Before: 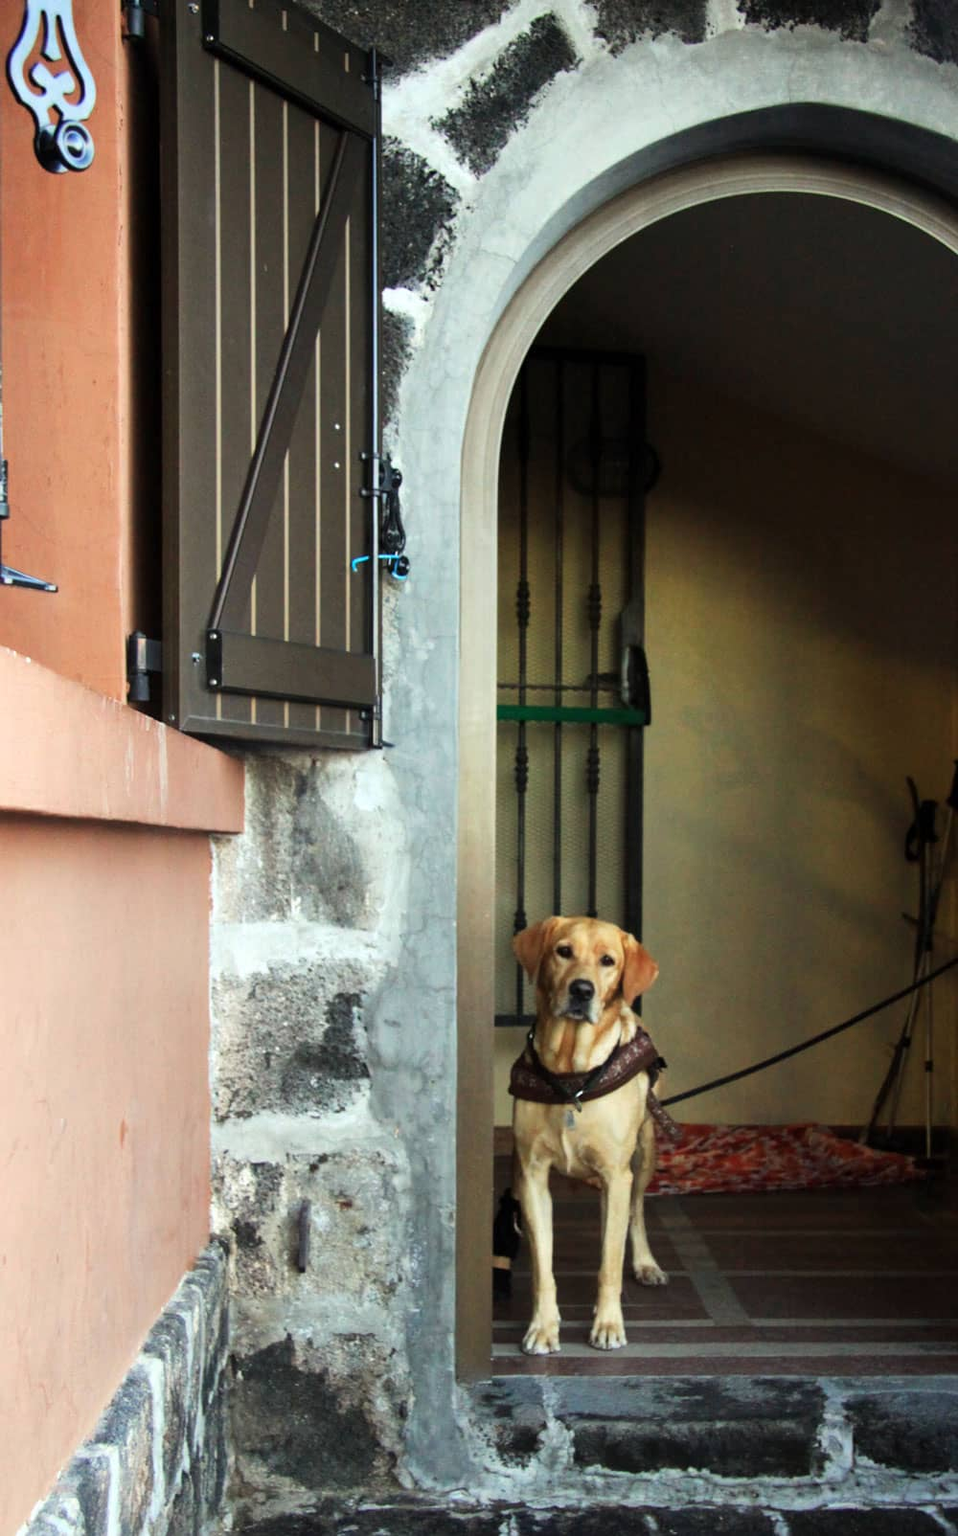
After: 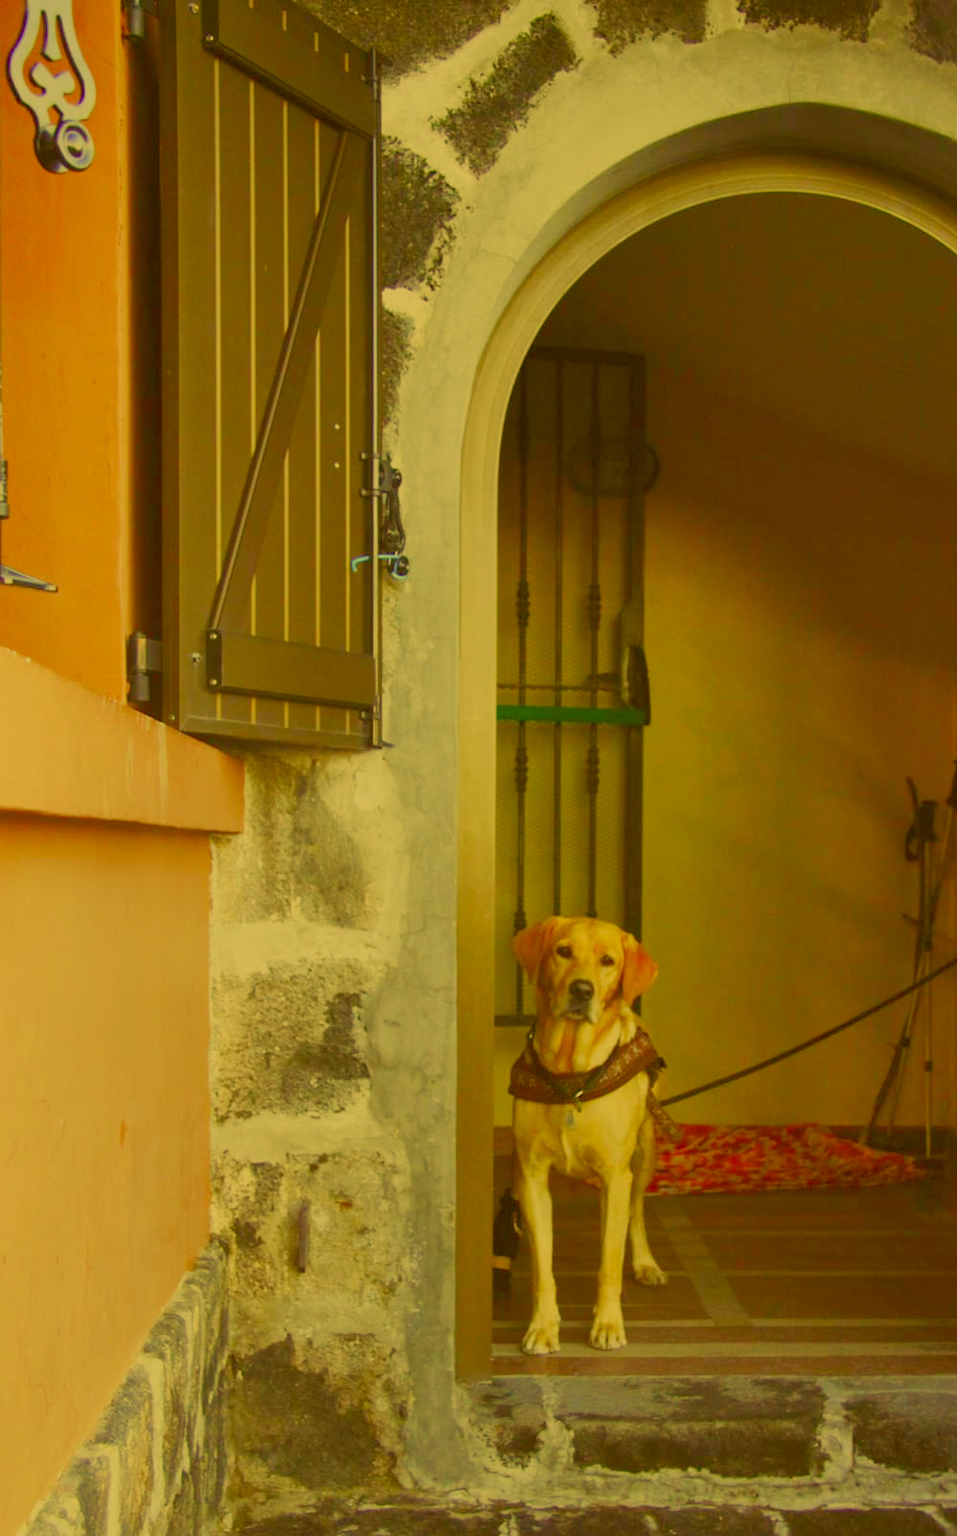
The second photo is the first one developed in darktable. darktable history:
contrast brightness saturation: contrast -0.248, saturation -0.435
color balance rgb: highlights gain › luminance 15.191%, highlights gain › chroma 6.881%, highlights gain › hue 122.35°, linear chroma grading › global chroma 0.35%, perceptual saturation grading › global saturation 20%, perceptual saturation grading › highlights -48.925%, perceptual saturation grading › shadows 24.414%, contrast -29.704%
color correction: highlights a* 10.88, highlights b* 30.03, shadows a* 2.86, shadows b* 17.46, saturation 1.72
shadows and highlights: shadows 36.75, highlights -27.97, highlights color adjustment 89.62%, soften with gaussian
